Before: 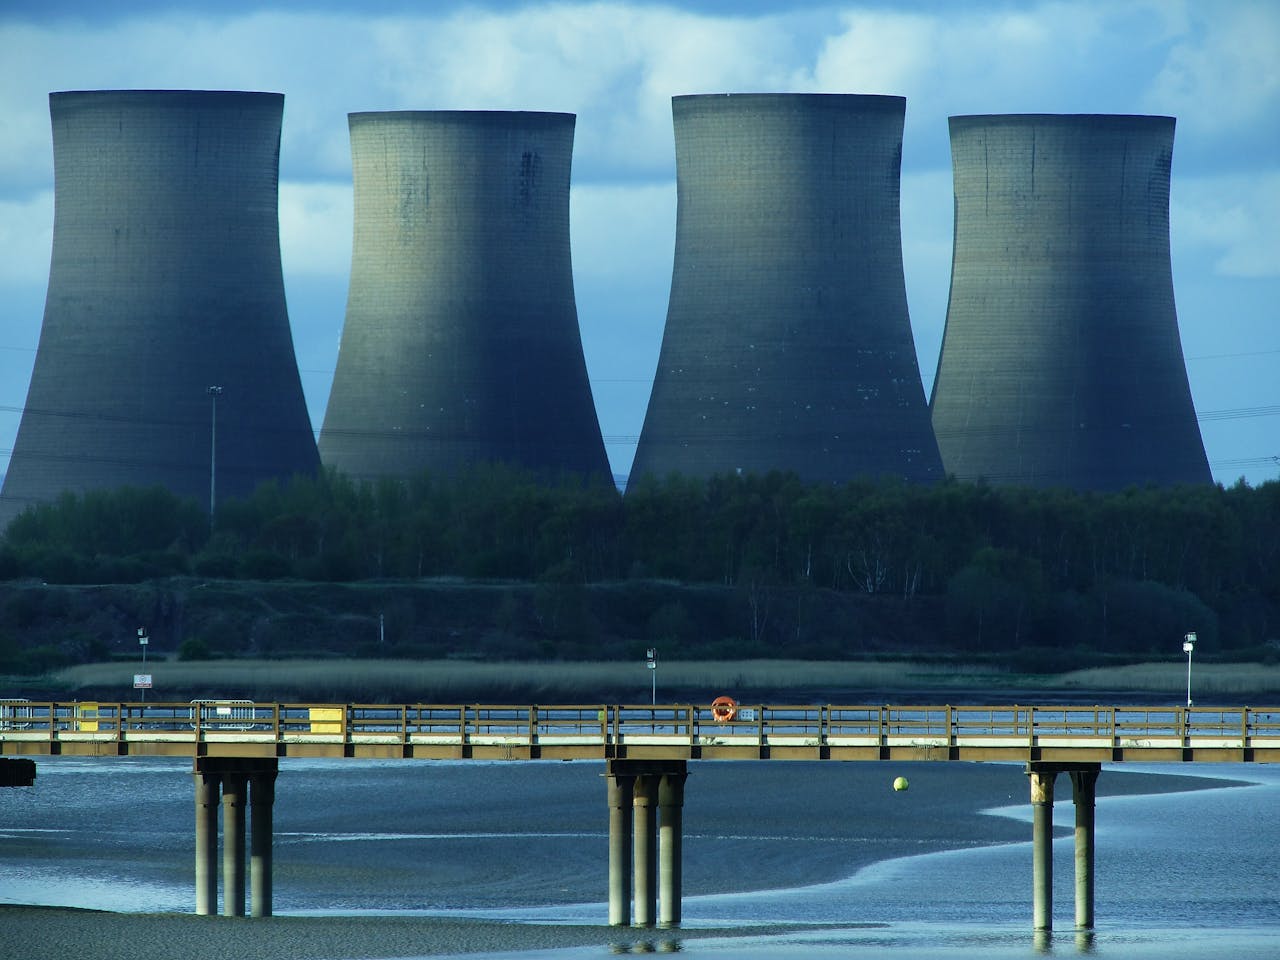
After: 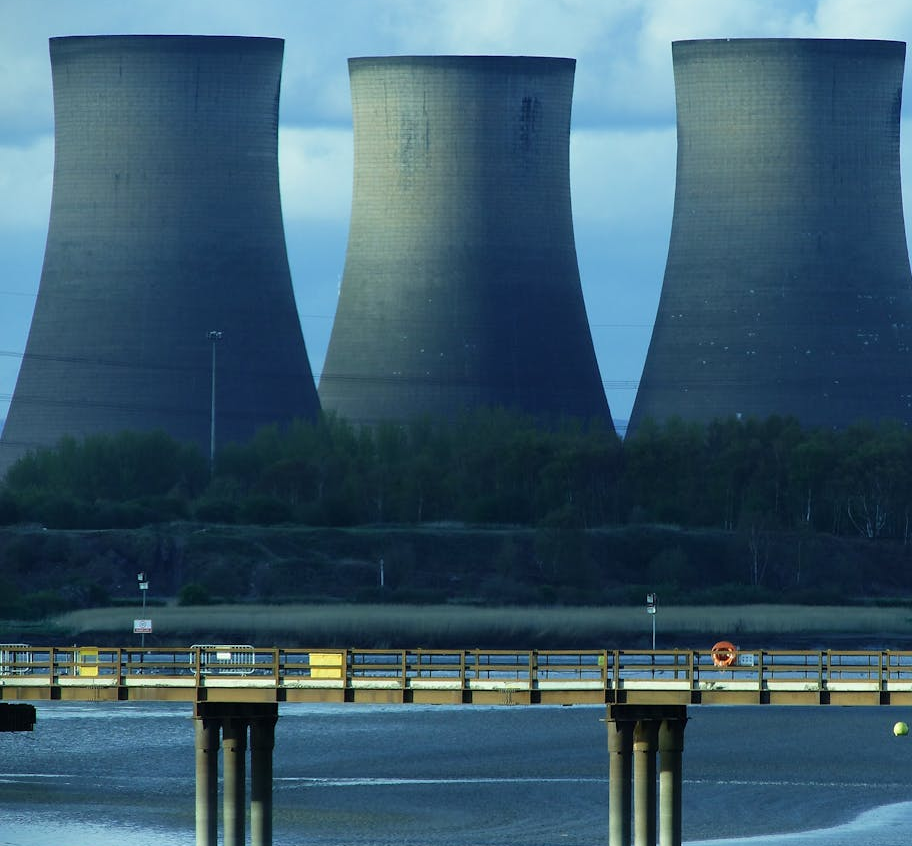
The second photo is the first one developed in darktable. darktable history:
crop: top 5.803%, right 27.864%, bottom 5.804%
levels: levels [0, 0.499, 1]
